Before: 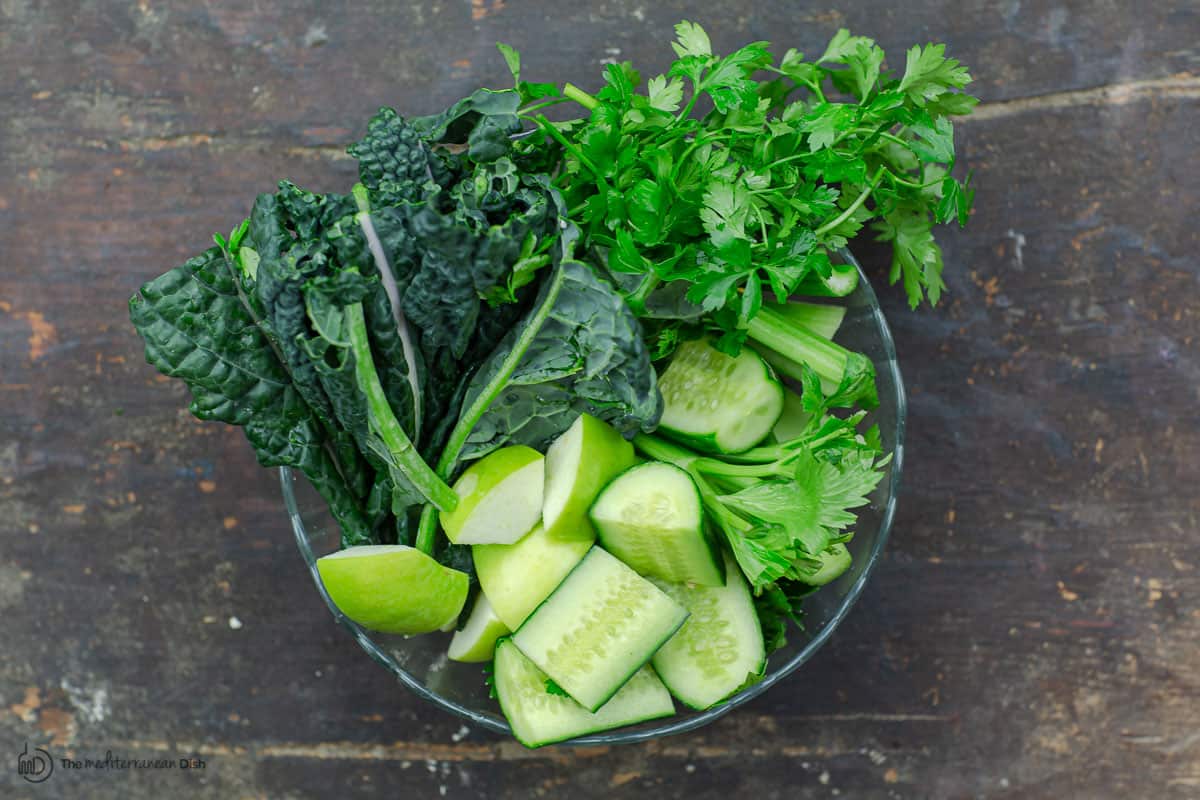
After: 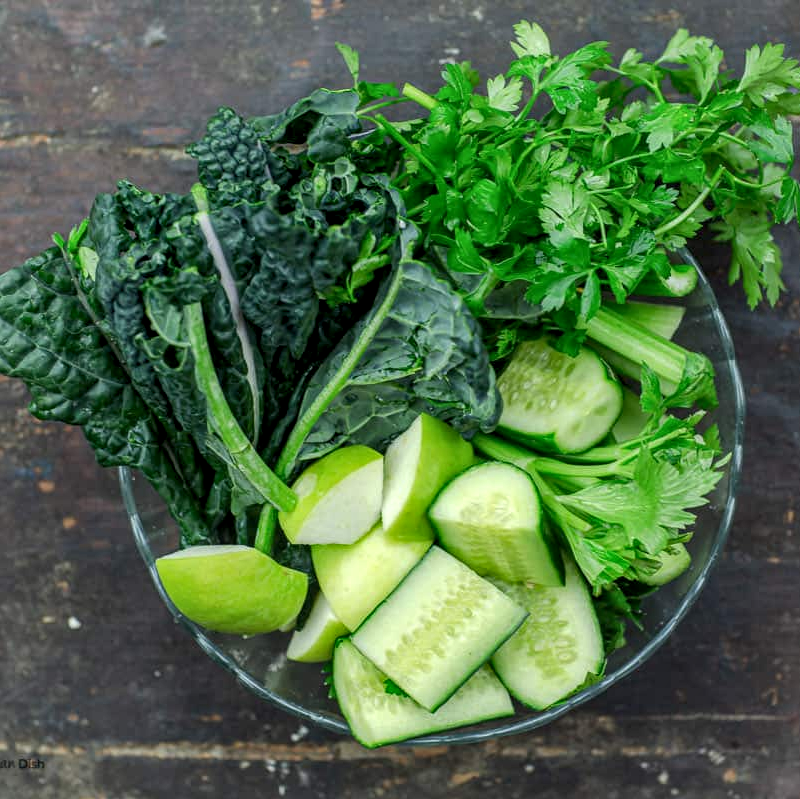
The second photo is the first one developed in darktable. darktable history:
local contrast: highlights 39%, shadows 59%, detail 137%, midtone range 0.508
crop and rotate: left 13.446%, right 19.872%
